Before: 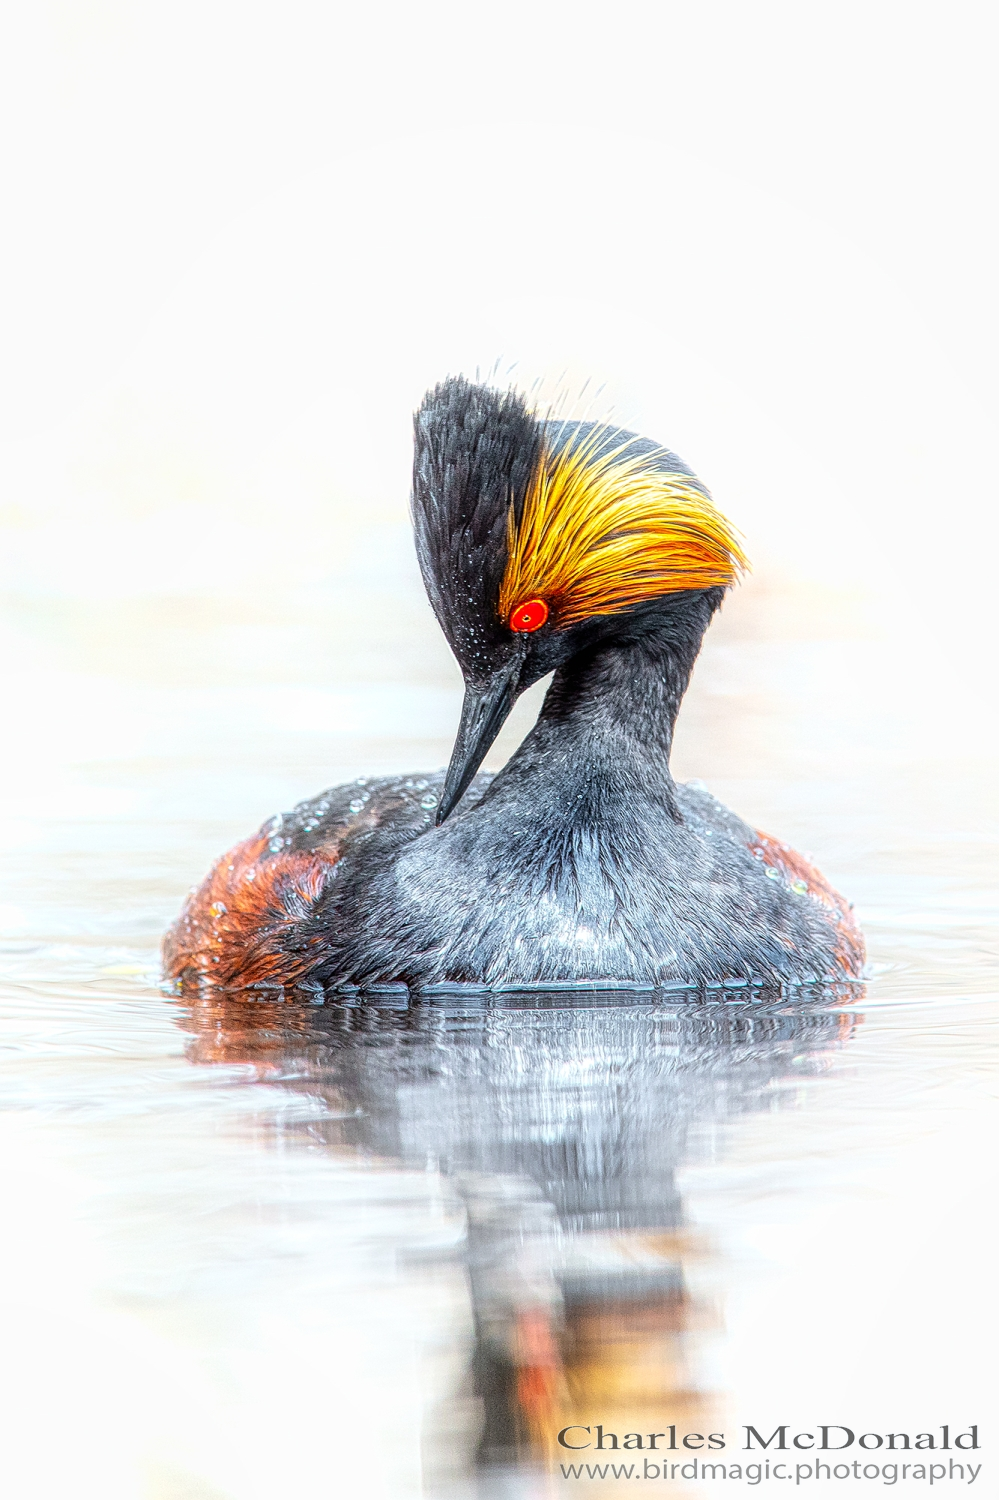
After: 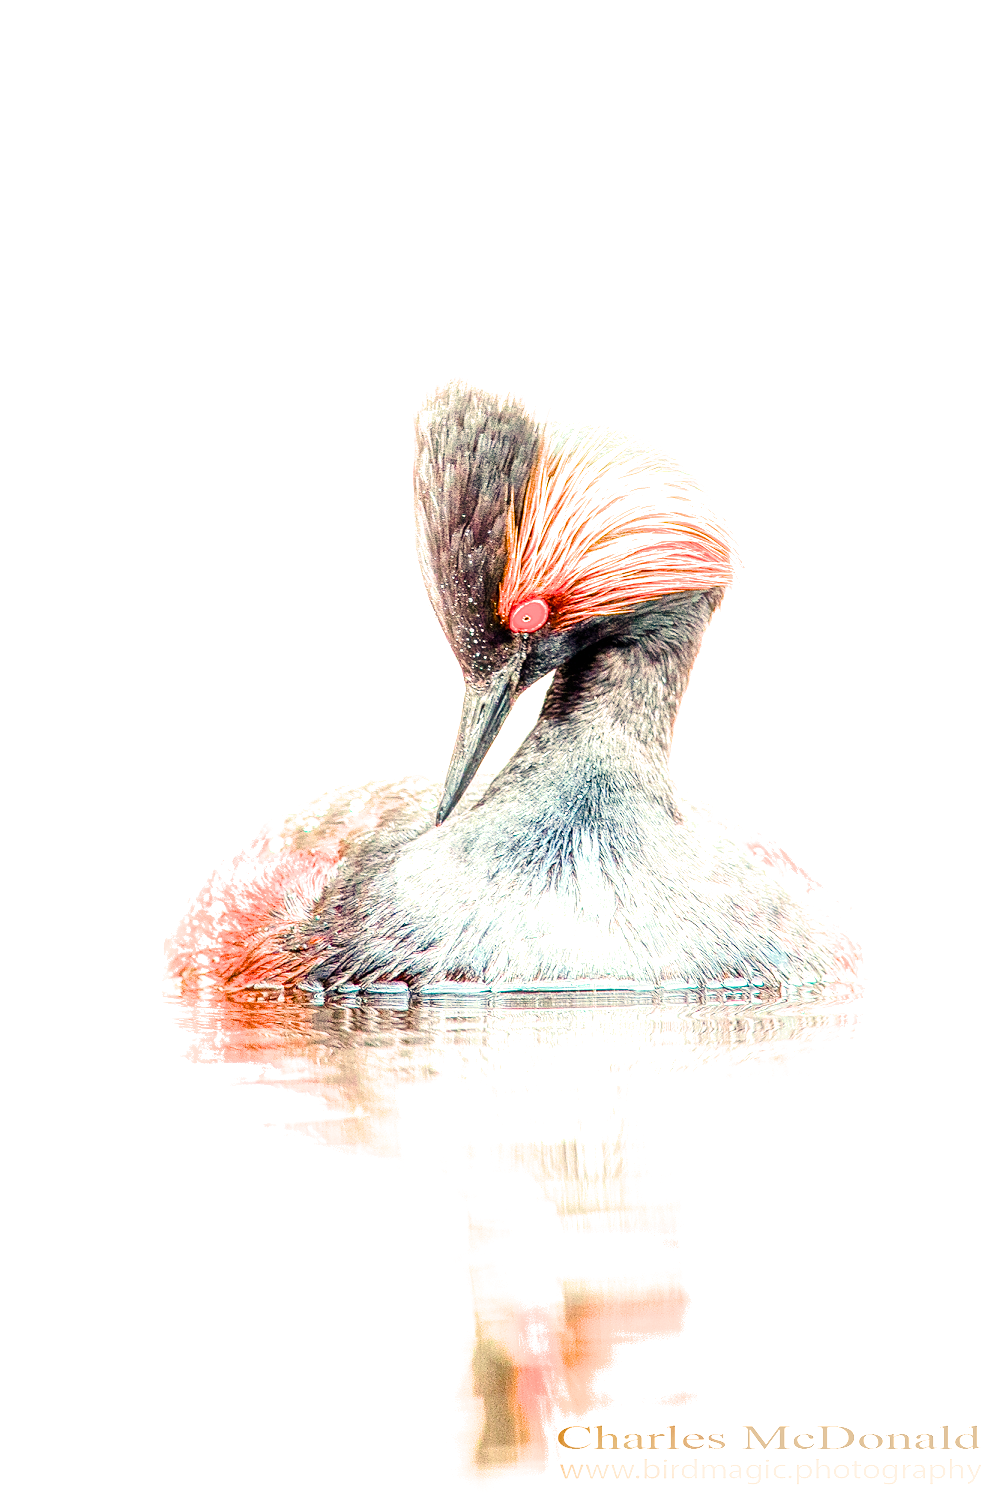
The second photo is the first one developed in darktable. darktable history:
filmic rgb: black relative exposure -7.65 EV, white relative exposure 4.56 EV, hardness 3.61, color science v6 (2022)
white balance: red 1.138, green 0.996, blue 0.812
exposure: black level correction 0, exposure 1.975 EV, compensate exposure bias true, compensate highlight preservation false
color balance rgb: linear chroma grading › shadows -2.2%, linear chroma grading › highlights -15%, linear chroma grading › global chroma -10%, linear chroma grading › mid-tones -10%, perceptual saturation grading › global saturation 45%, perceptual saturation grading › highlights -50%, perceptual saturation grading › shadows 30%, perceptual brilliance grading › global brilliance 18%, global vibrance 45%
